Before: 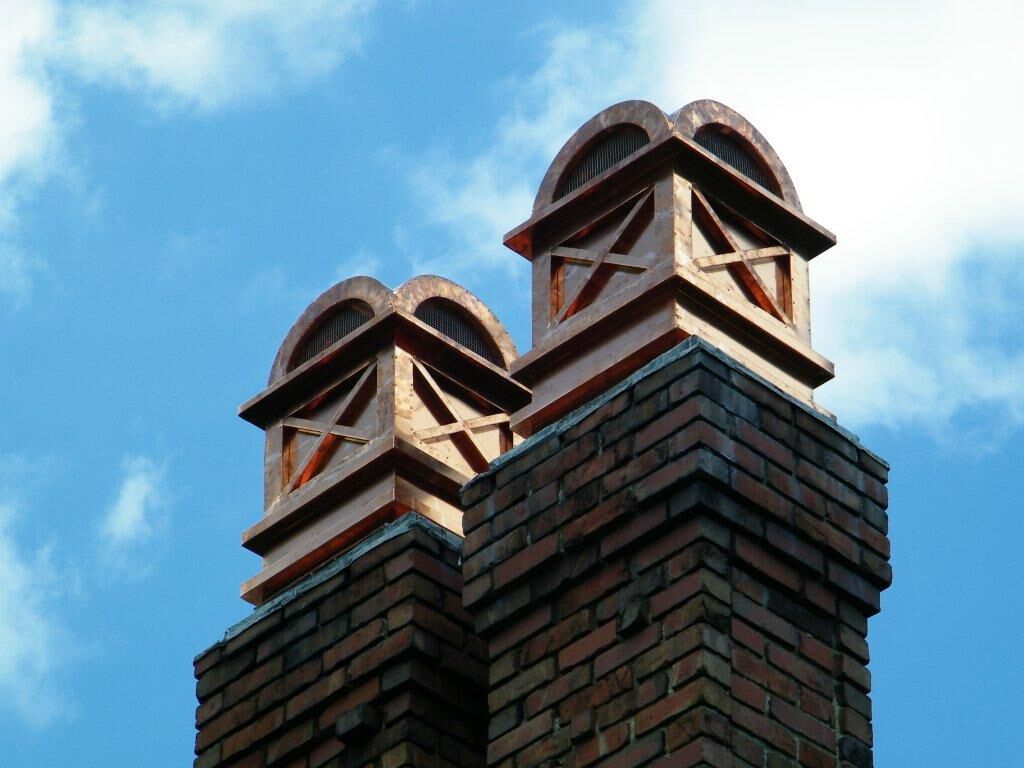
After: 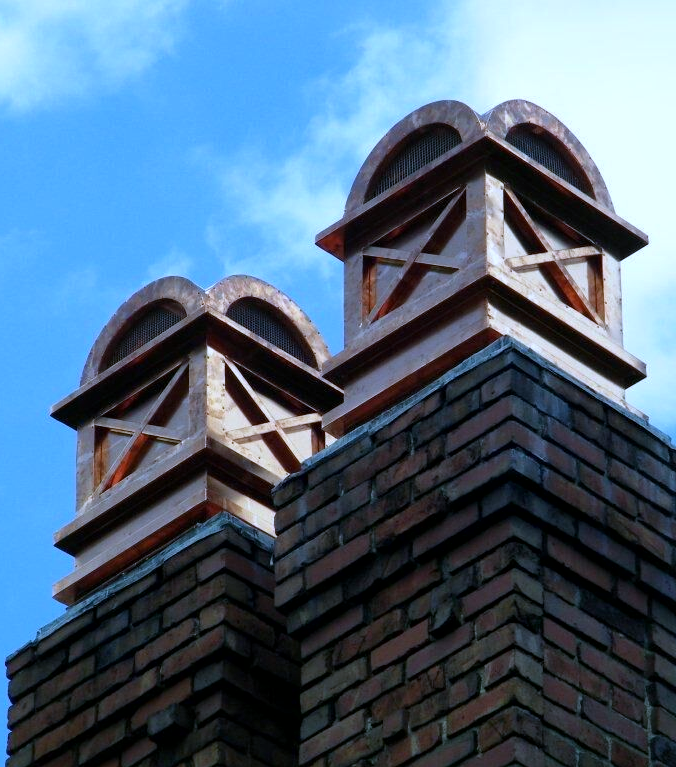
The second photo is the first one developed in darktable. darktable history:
local contrast: mode bilateral grid, contrast 20, coarseness 50, detail 120%, midtone range 0.2
crop and rotate: left 18.442%, right 15.508%
color calibration: illuminant as shot in camera, x 0.358, y 0.373, temperature 4628.91 K
white balance: red 0.926, green 1.003, blue 1.133
